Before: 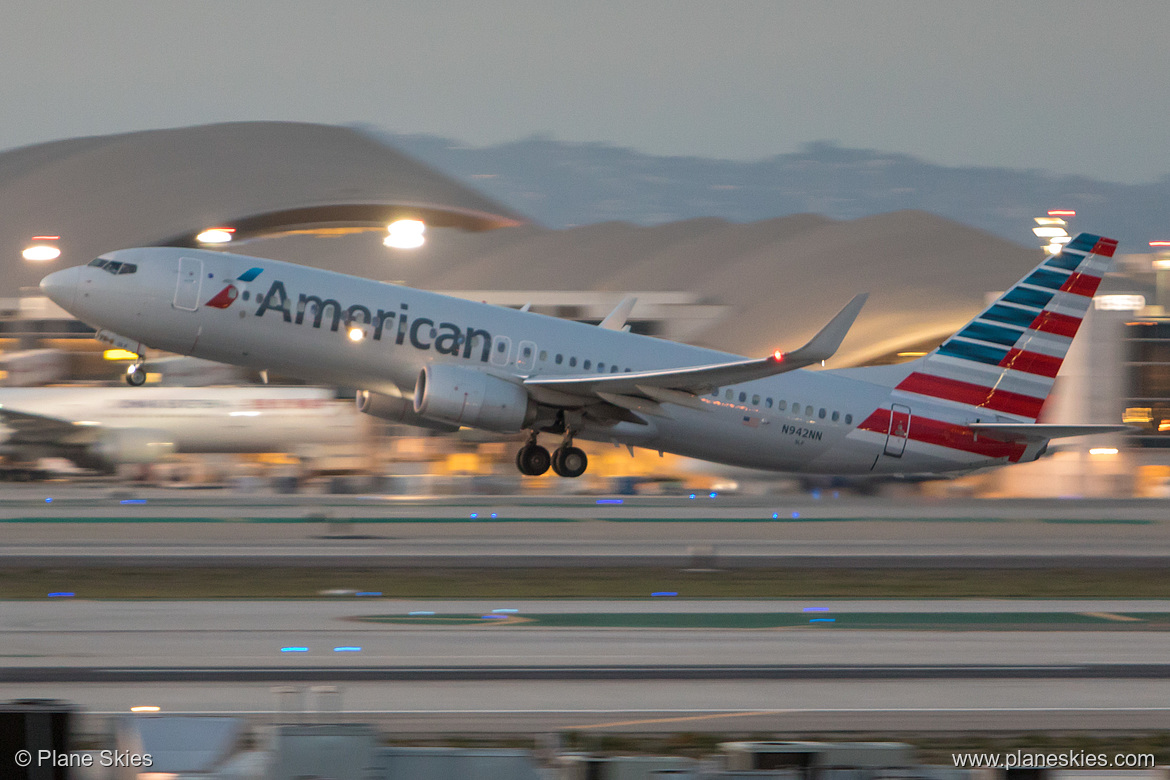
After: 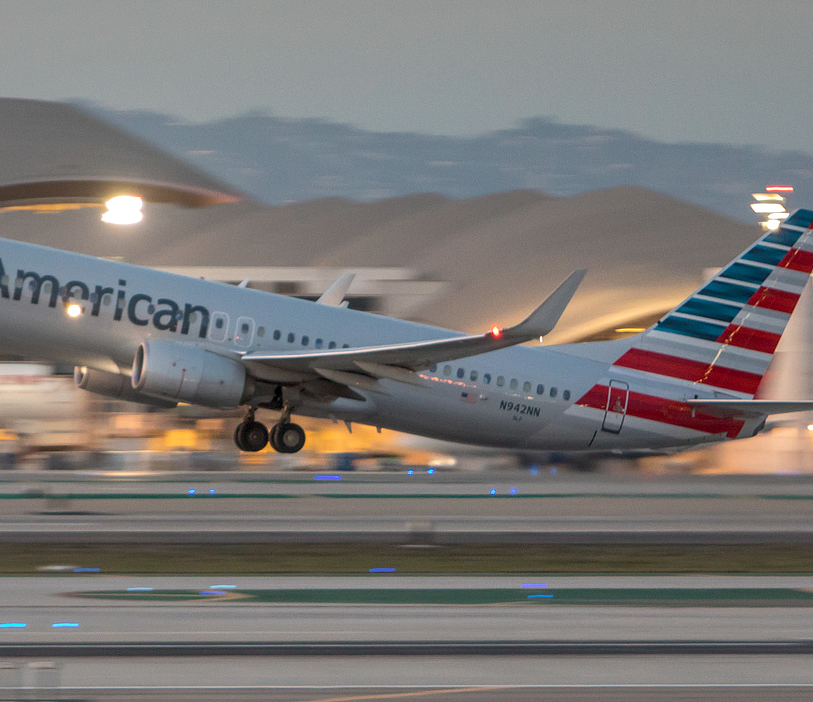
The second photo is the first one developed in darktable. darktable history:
local contrast: on, module defaults
exposure: compensate highlight preservation false
shadows and highlights: on, module defaults
crop and rotate: left 24.126%, top 3.183%, right 6.346%, bottom 6.75%
